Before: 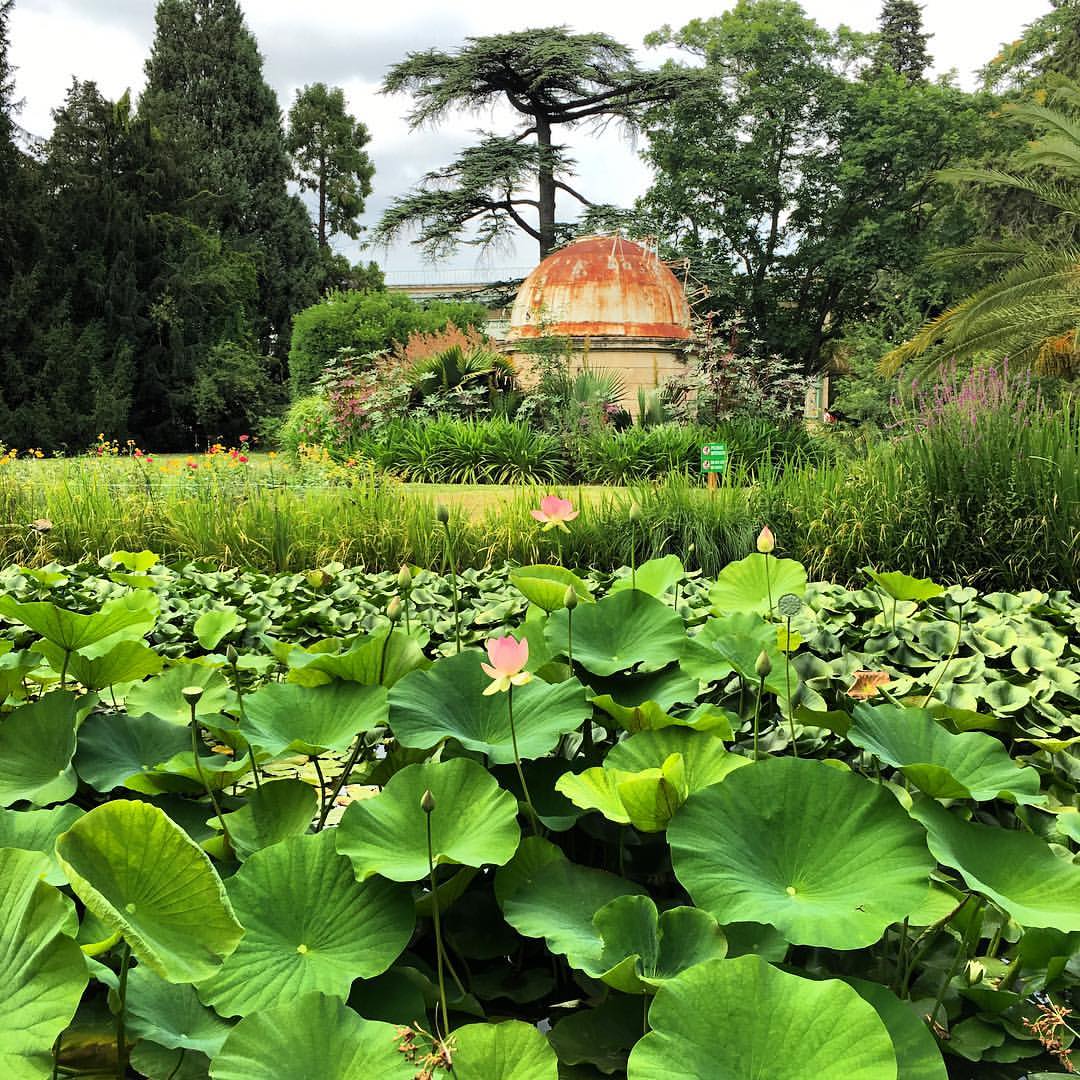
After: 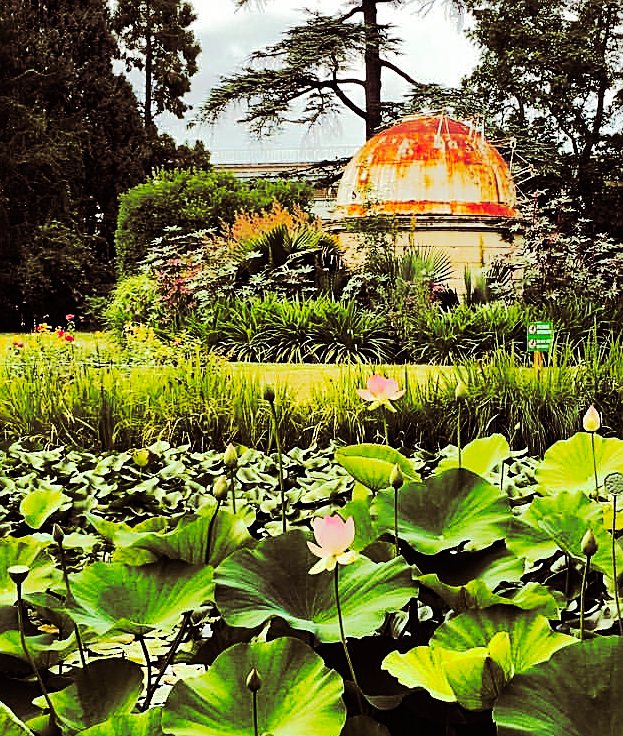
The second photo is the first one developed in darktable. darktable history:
sharpen: on, module defaults
velvia: on, module defaults
crop: left 16.202%, top 11.208%, right 26.045%, bottom 20.557%
tone curve: curves: ch0 [(0, 0) (0.003, 0.005) (0.011, 0.007) (0.025, 0.009) (0.044, 0.013) (0.069, 0.017) (0.1, 0.02) (0.136, 0.029) (0.177, 0.052) (0.224, 0.086) (0.277, 0.129) (0.335, 0.188) (0.399, 0.256) (0.468, 0.361) (0.543, 0.526) (0.623, 0.696) (0.709, 0.784) (0.801, 0.85) (0.898, 0.882) (1, 1)], preserve colors none
split-toning: on, module defaults
